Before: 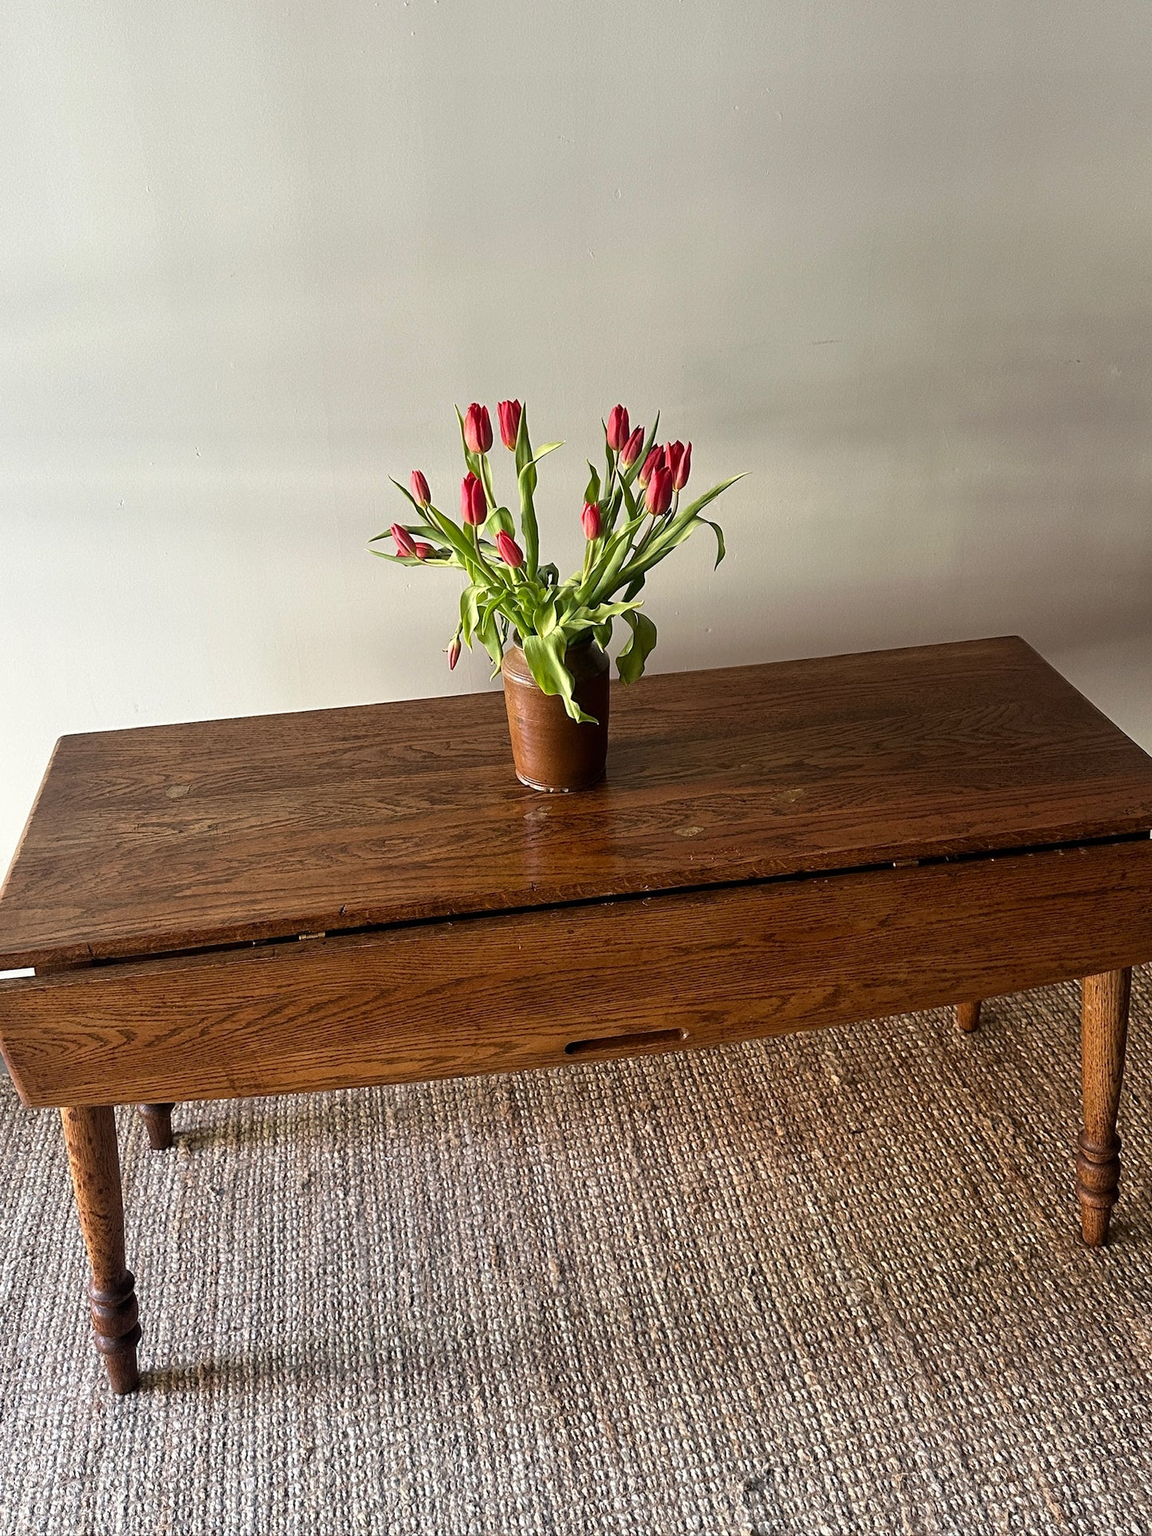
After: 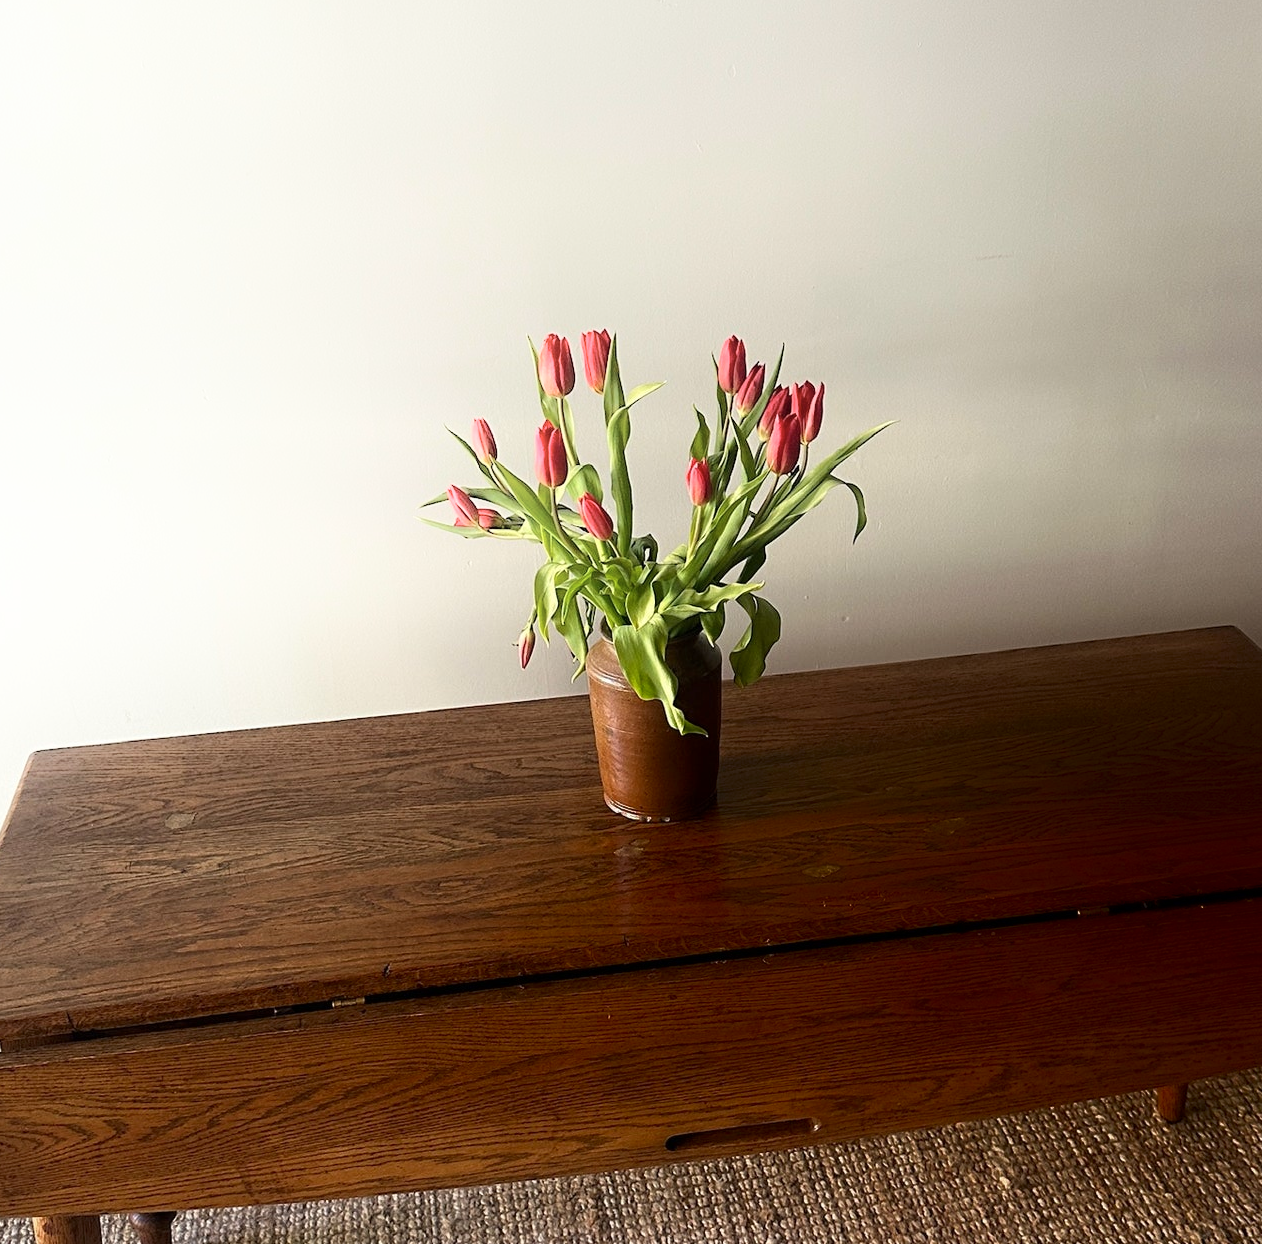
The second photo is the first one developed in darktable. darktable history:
shadows and highlights: shadows -90, highlights 90, soften with gaussian
crop: left 3.015%, top 8.969%, right 9.647%, bottom 26.457%
